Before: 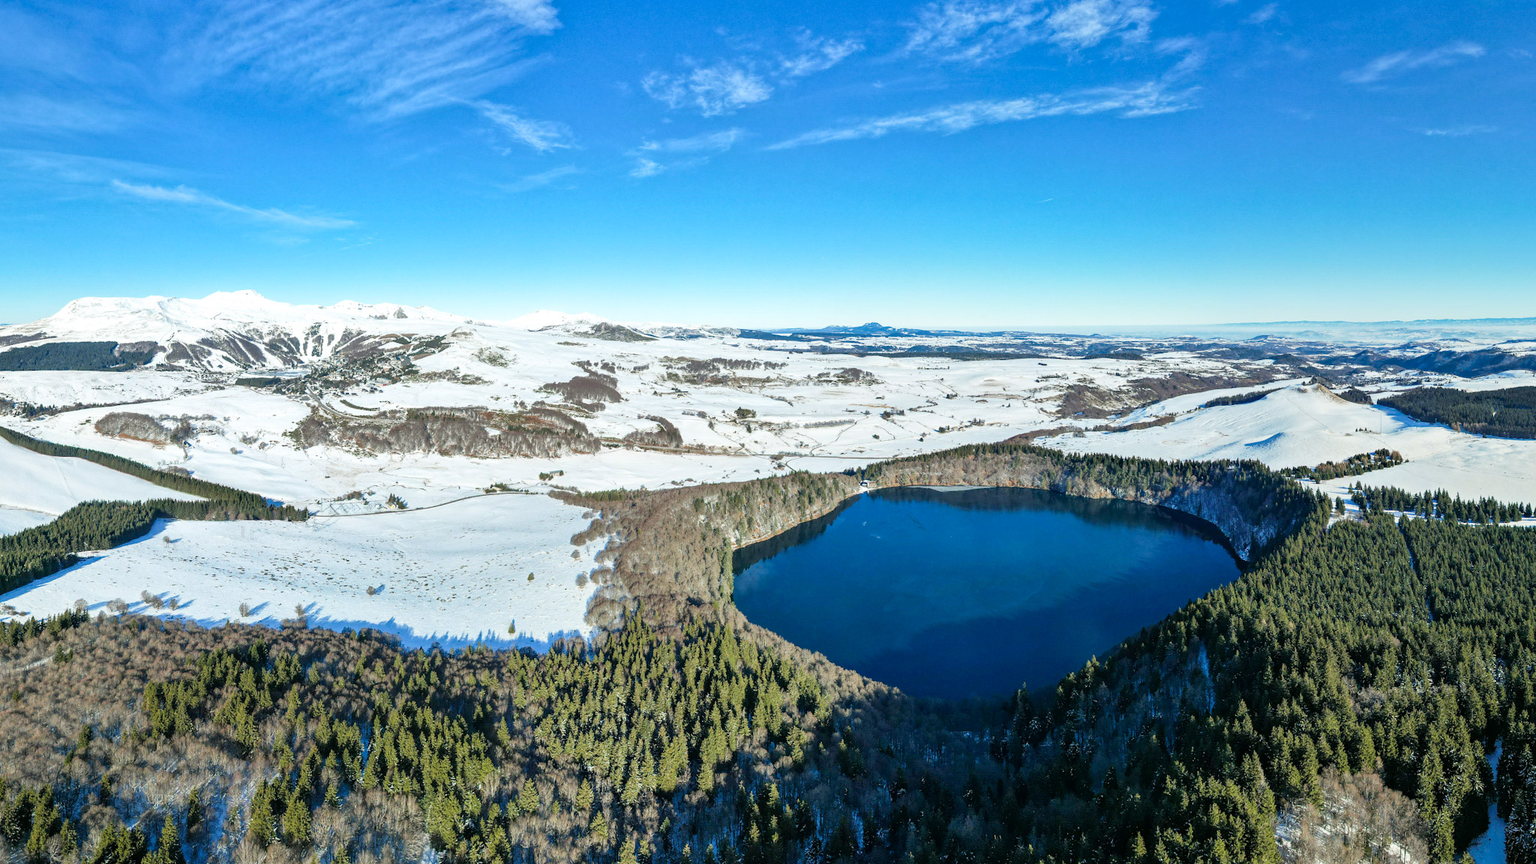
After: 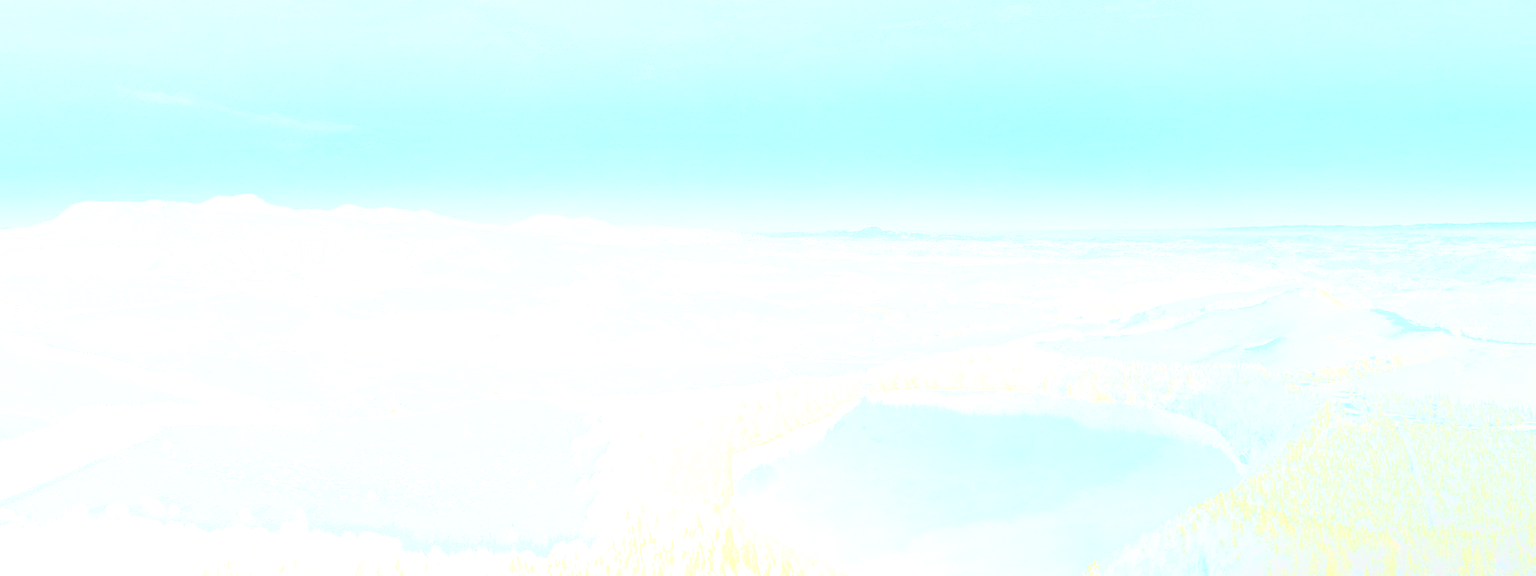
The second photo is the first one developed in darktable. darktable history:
crop: top 11.166%, bottom 22.168%
bloom: size 85%, threshold 5%, strength 85%
